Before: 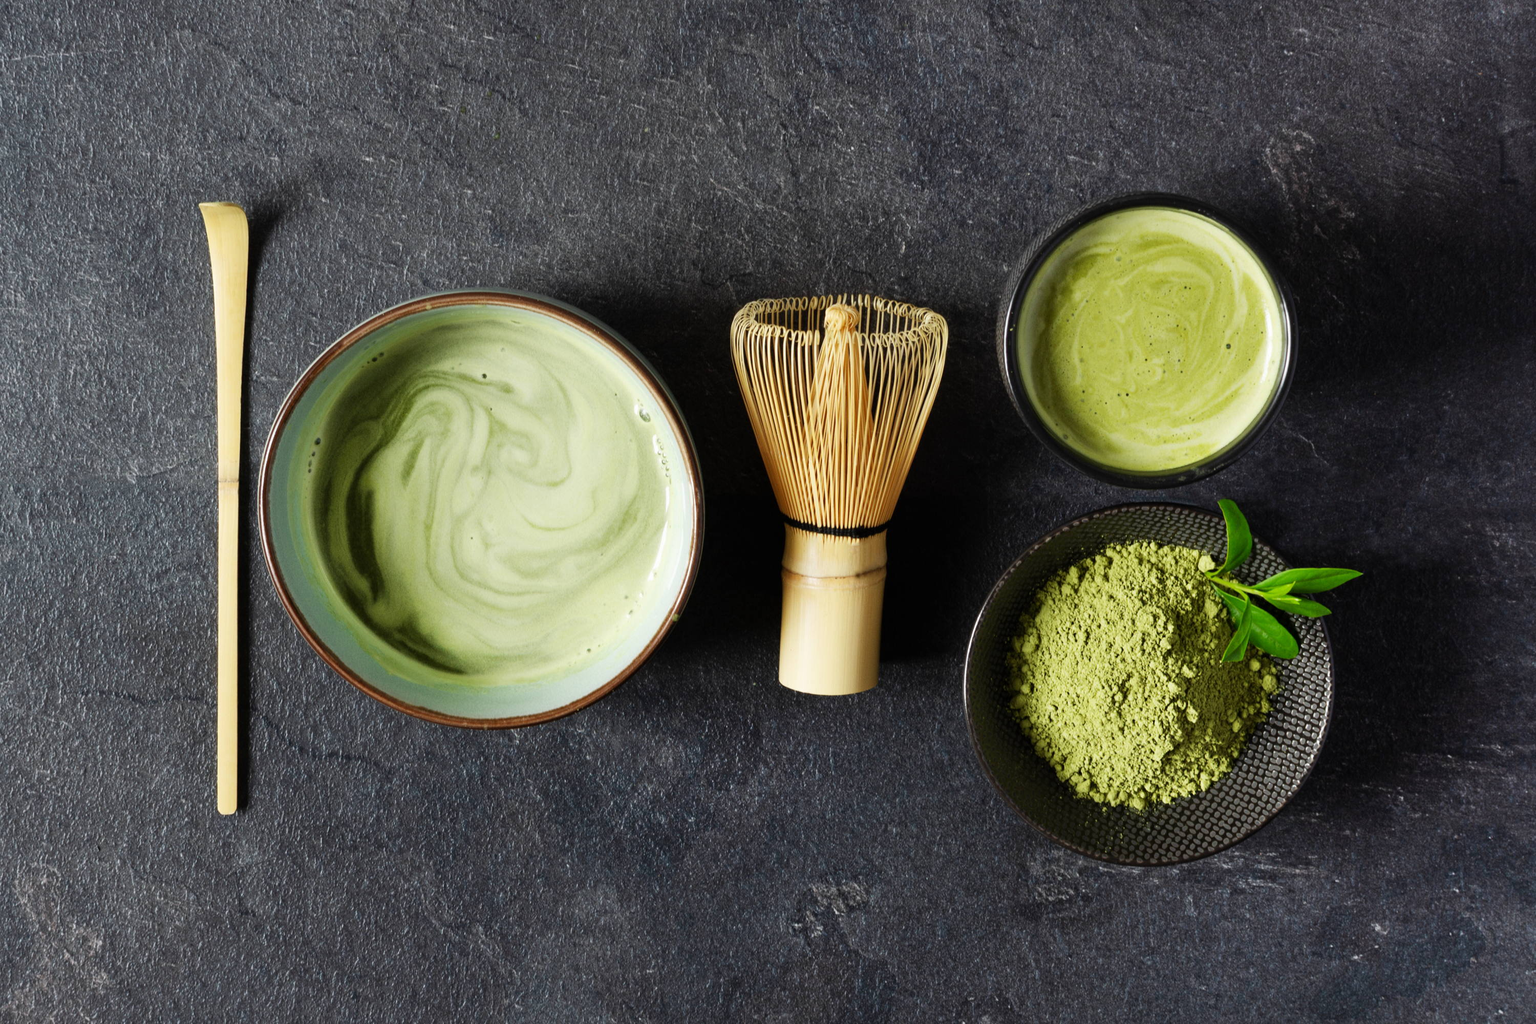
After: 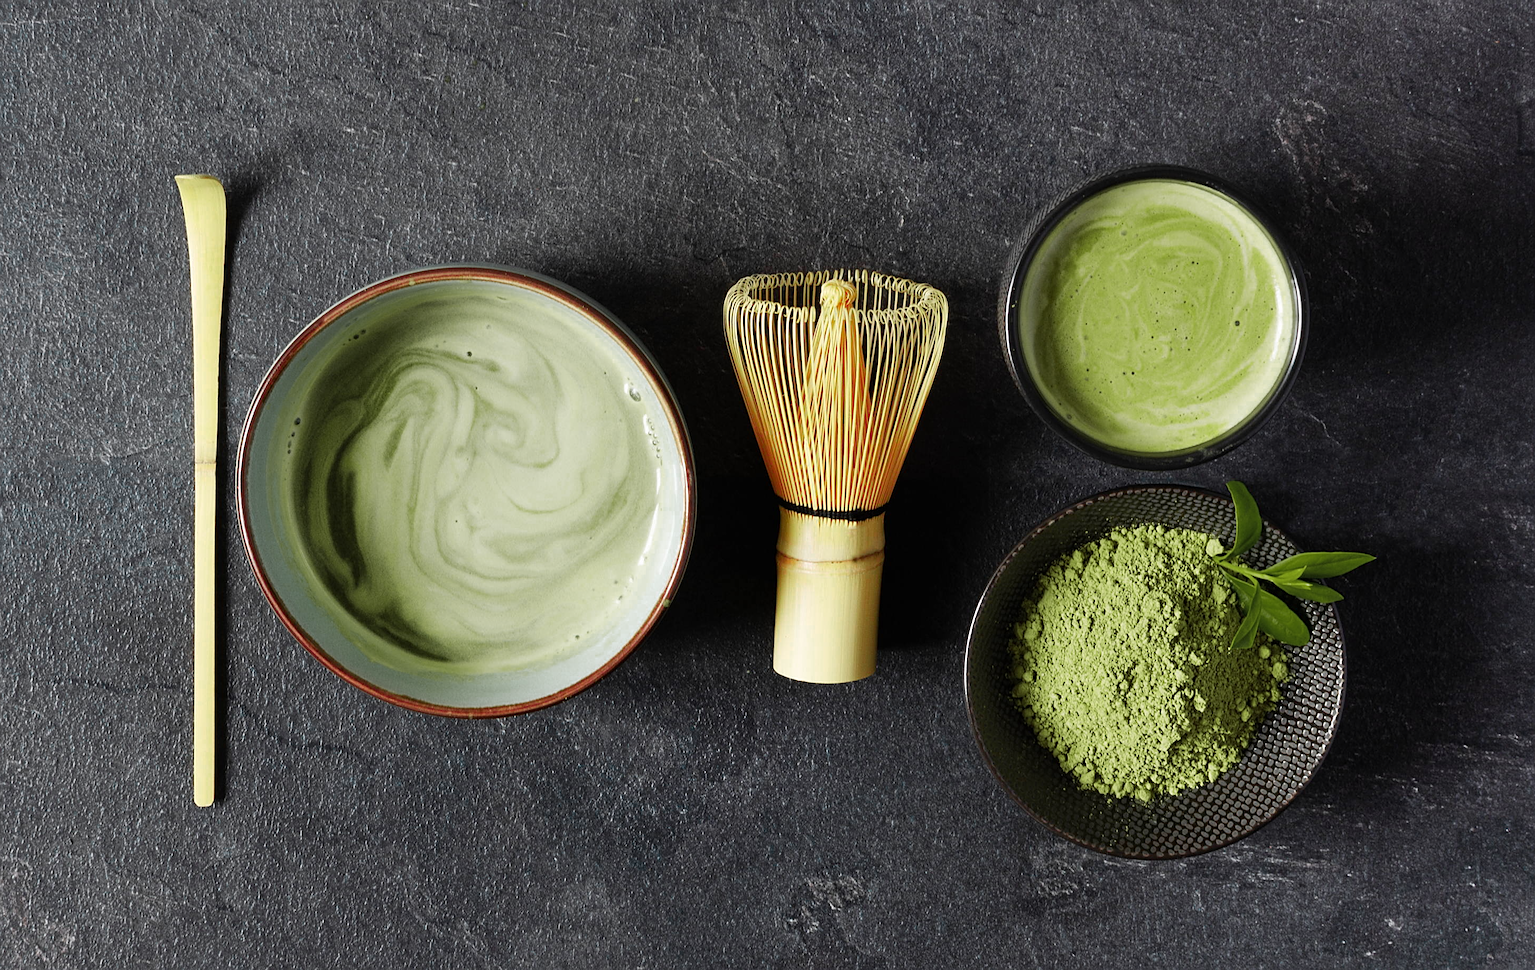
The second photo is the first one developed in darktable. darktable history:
crop: left 1.964%, top 3.251%, right 1.122%, bottom 4.933%
color zones: curves: ch0 [(0, 0.533) (0.126, 0.533) (0.234, 0.533) (0.368, 0.357) (0.5, 0.5) (0.625, 0.5) (0.74, 0.637) (0.875, 0.5)]; ch1 [(0.004, 0.708) (0.129, 0.662) (0.25, 0.5) (0.375, 0.331) (0.496, 0.396) (0.625, 0.649) (0.739, 0.26) (0.875, 0.5) (1, 0.478)]; ch2 [(0, 0.409) (0.132, 0.403) (0.236, 0.558) (0.379, 0.448) (0.5, 0.5) (0.625, 0.5) (0.691, 0.39) (0.875, 0.5)]
sharpen: on, module defaults
